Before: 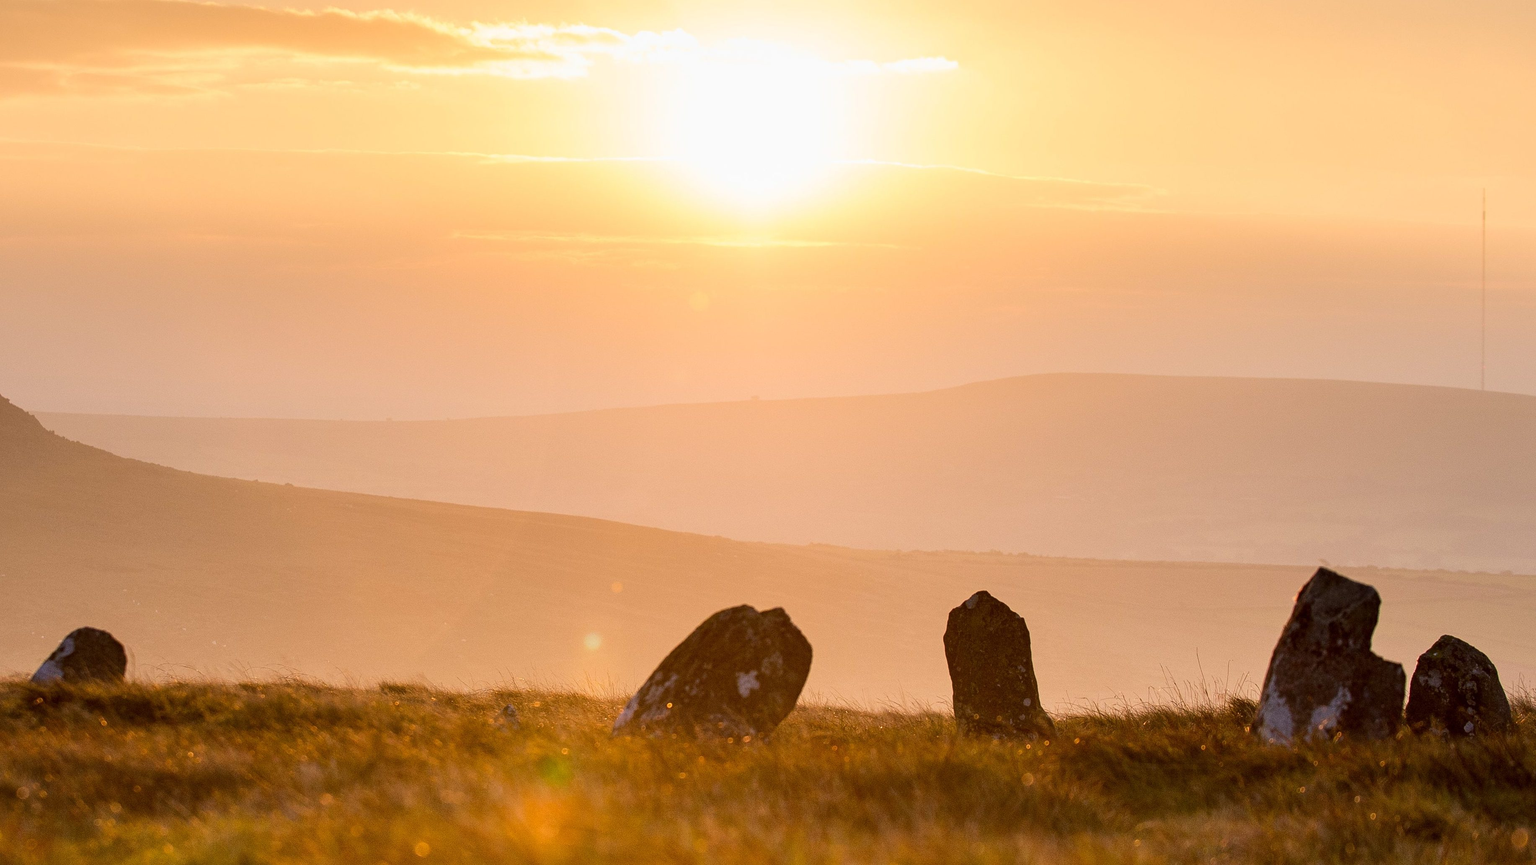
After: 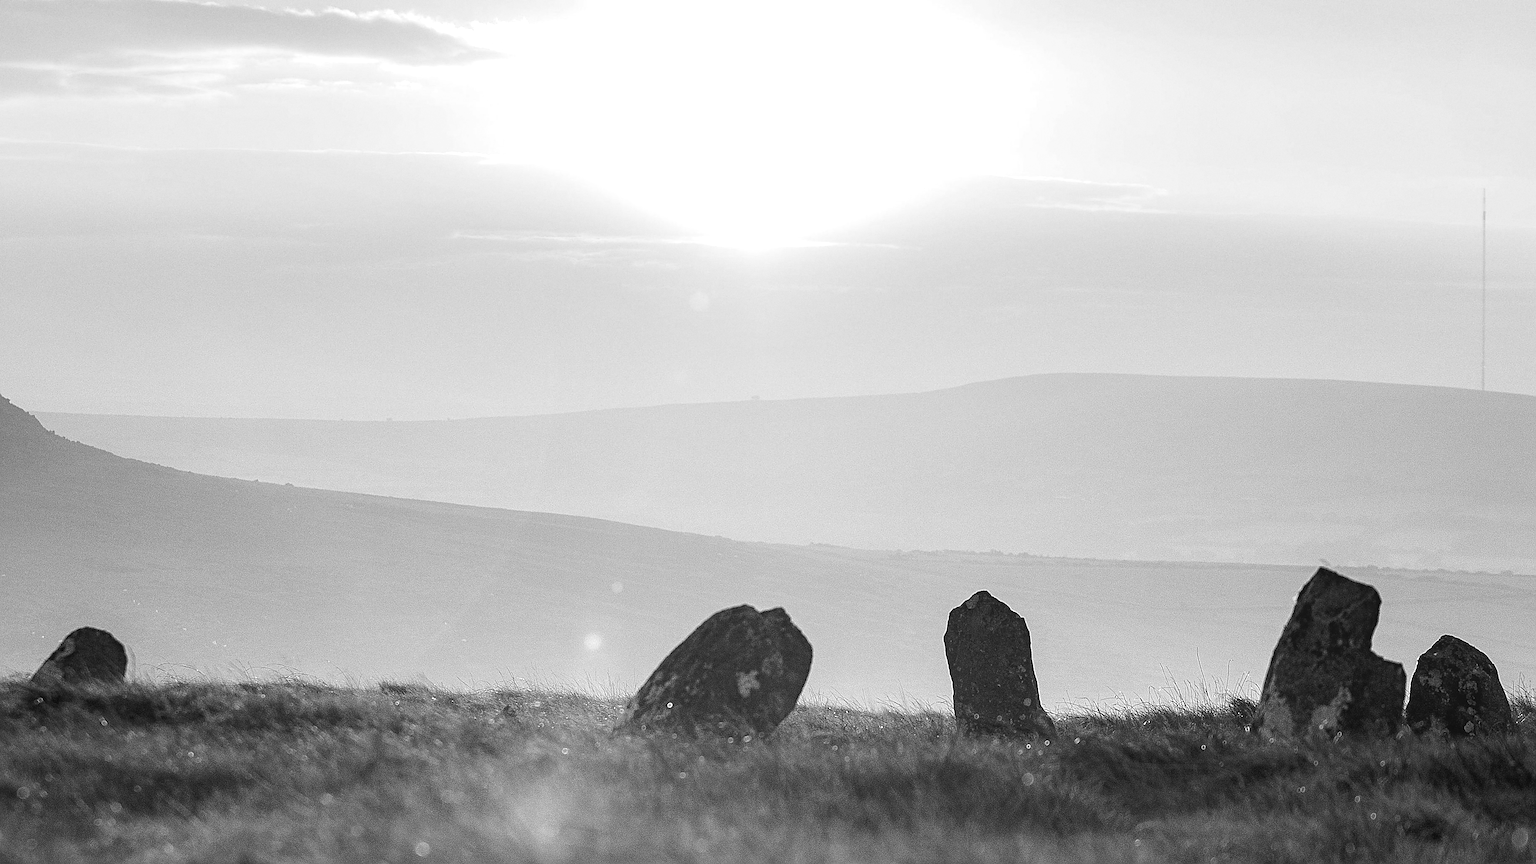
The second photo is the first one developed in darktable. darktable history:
color balance rgb: linear chroma grading › global chroma 10%, perceptual saturation grading › global saturation 30%, global vibrance 10%
sharpen: radius 1.685, amount 1.294
grain: coarseness 0.09 ISO
monochrome: on, module defaults
tone equalizer: -8 EV 0.001 EV, -7 EV -0.002 EV, -6 EV 0.002 EV, -5 EV -0.03 EV, -4 EV -0.116 EV, -3 EV -0.169 EV, -2 EV 0.24 EV, -1 EV 0.702 EV, +0 EV 0.493 EV
haze removal: adaptive false
local contrast: detail 110%
